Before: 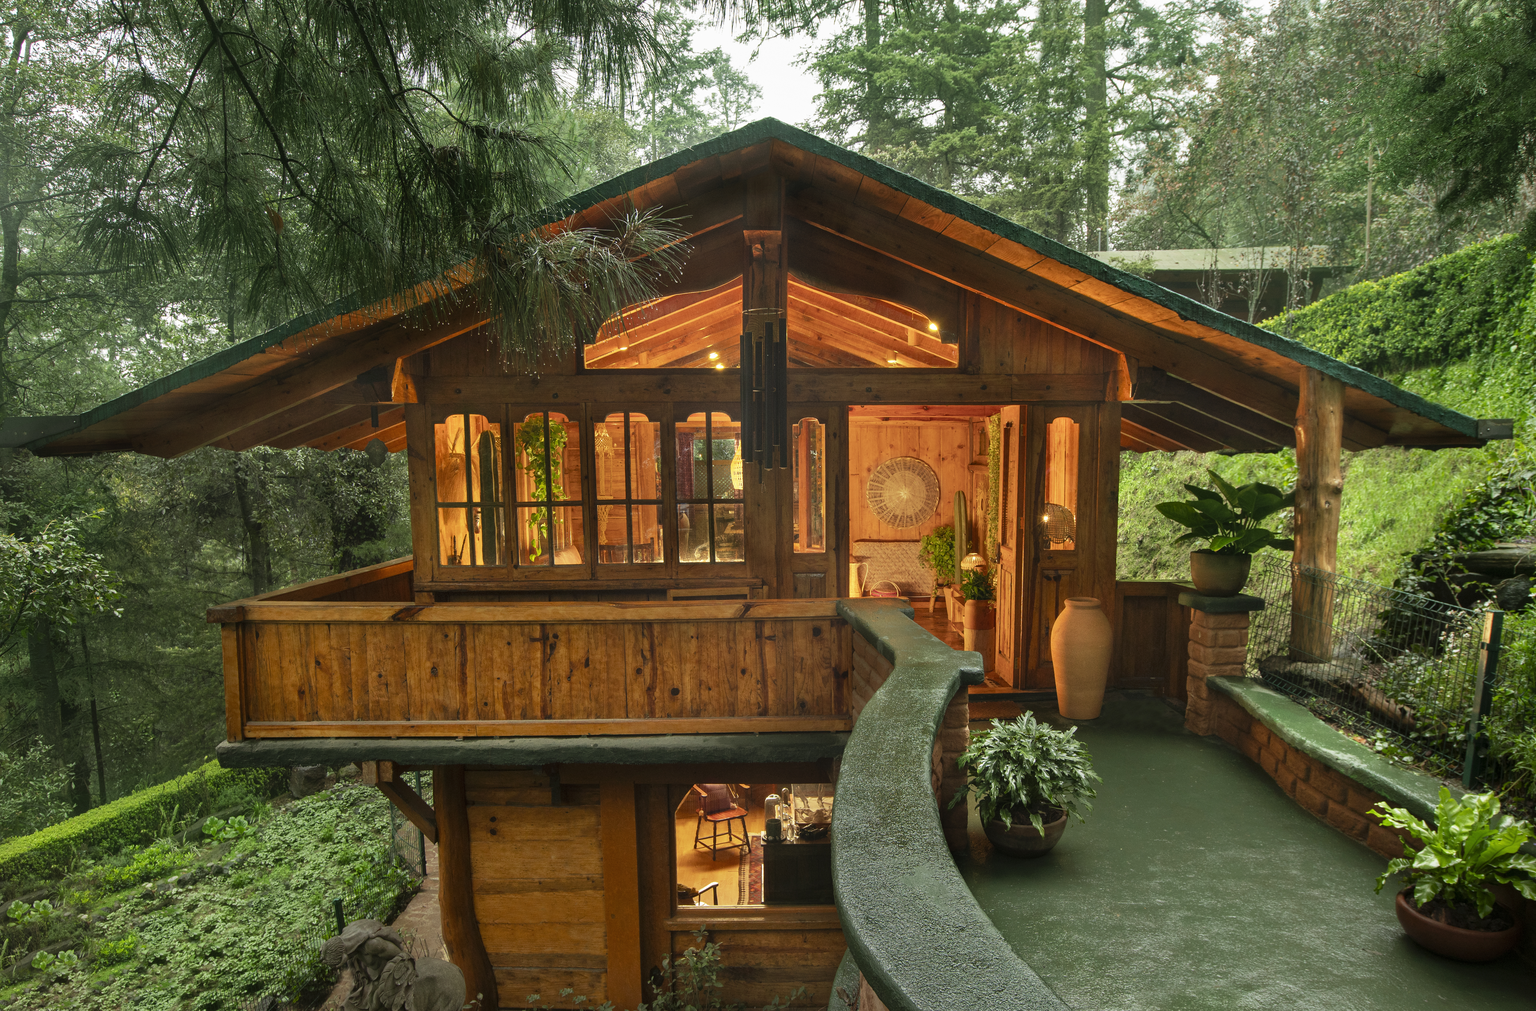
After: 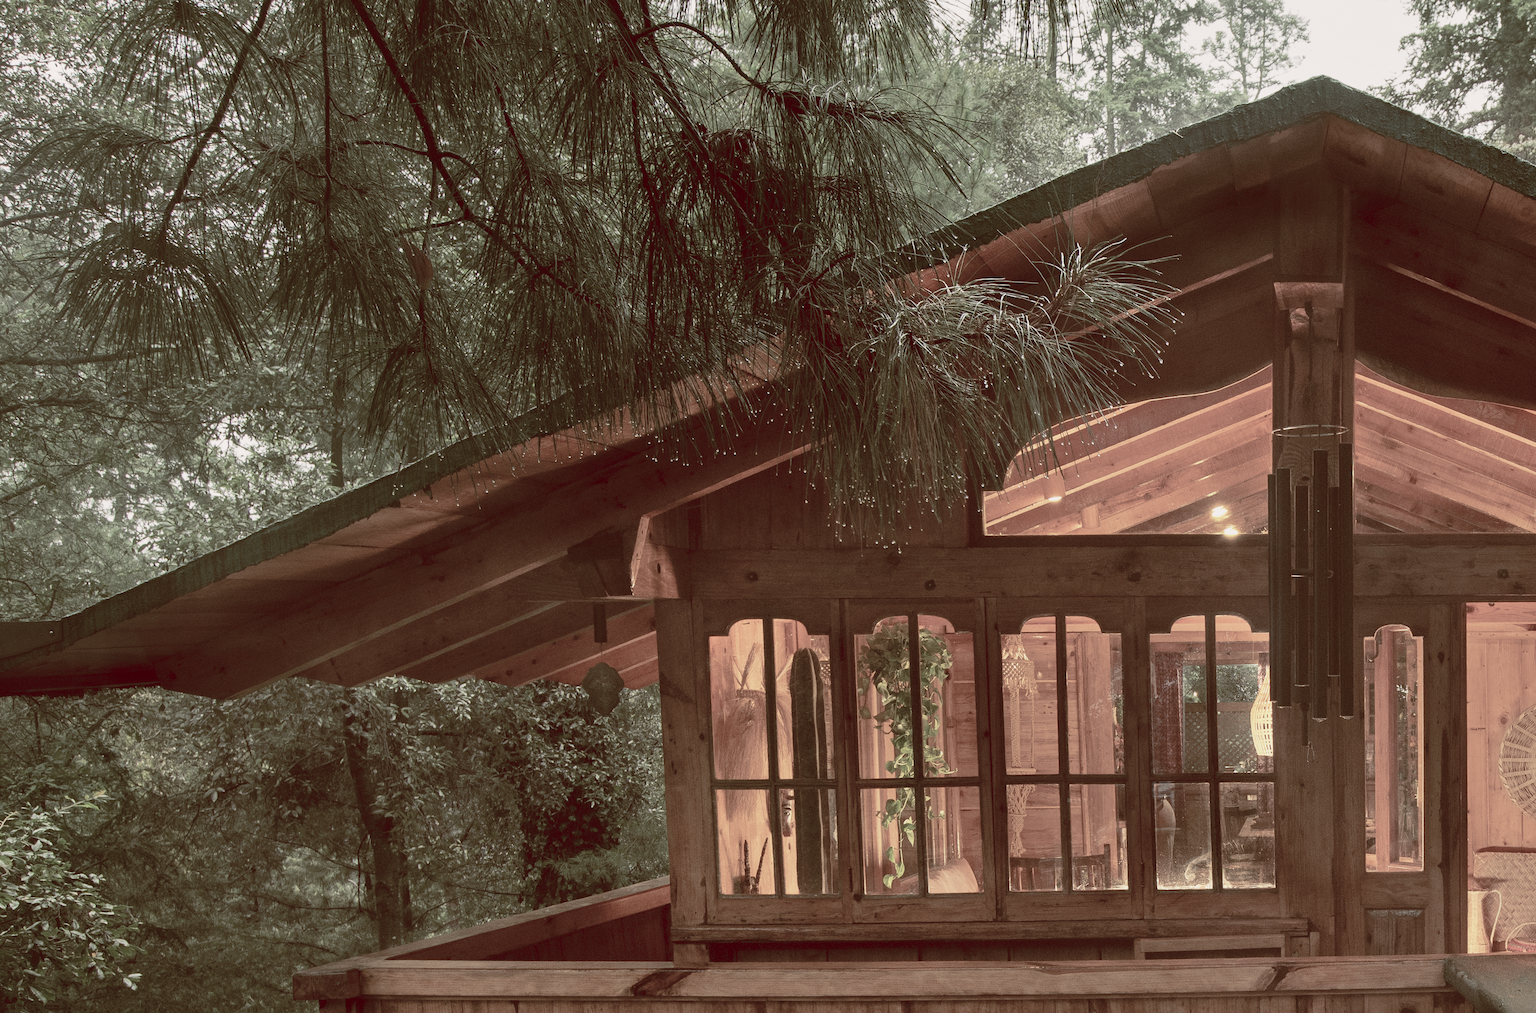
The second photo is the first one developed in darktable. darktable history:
tone equalizer: on, module defaults
crop and rotate: left 3.047%, top 7.509%, right 42.236%, bottom 37.598%
color balance rgb: shadows lift › luminance 1%, shadows lift › chroma 0.2%, shadows lift › hue 20°, power › luminance 1%, power › chroma 0.4%, power › hue 34°, highlights gain › luminance 0.8%, highlights gain › chroma 0.4%, highlights gain › hue 44°, global offset › chroma 0.4%, global offset › hue 34°, white fulcrum 0.08 EV, linear chroma grading › shadows -7%, linear chroma grading › highlights -7%, linear chroma grading › global chroma -10%, linear chroma grading › mid-tones -8%, perceptual saturation grading › global saturation -28%, perceptual saturation grading › highlights -20%, perceptual saturation grading › mid-tones -24%, perceptual saturation grading › shadows -24%, perceptual brilliance grading › global brilliance -1%, perceptual brilliance grading › highlights -1%, perceptual brilliance grading › mid-tones -1%, perceptual brilliance grading › shadows -1%, global vibrance -17%, contrast -6%
